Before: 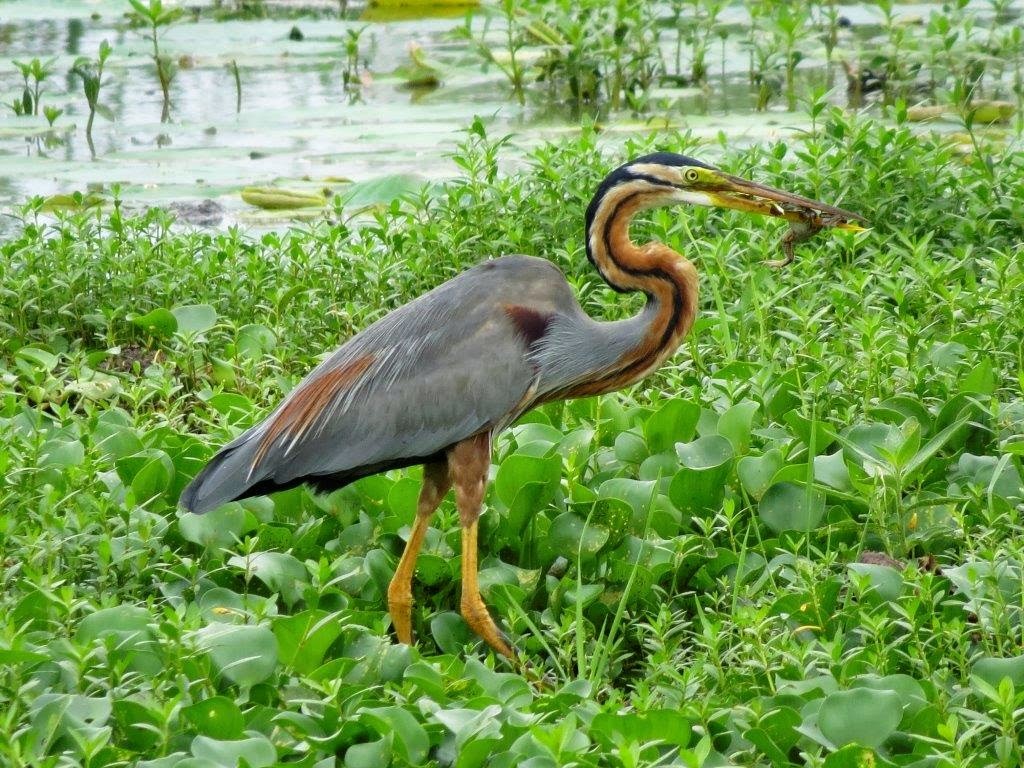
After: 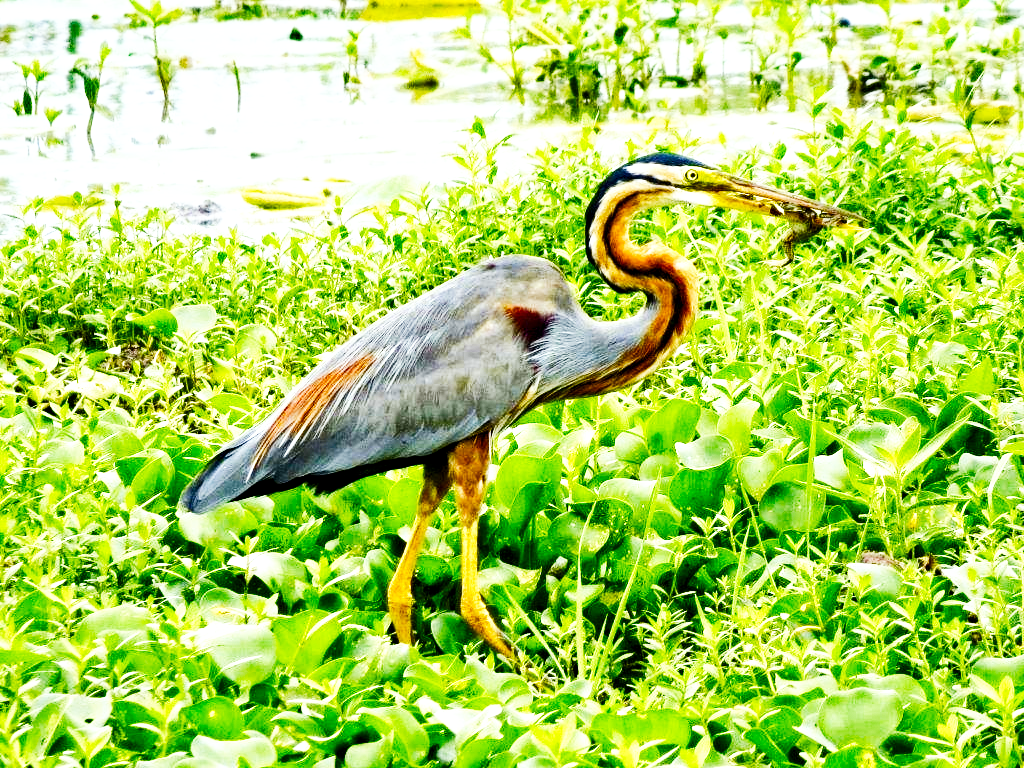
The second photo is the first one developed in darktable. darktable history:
base curve: curves: ch0 [(0, 0) (0.007, 0.004) (0.027, 0.03) (0.046, 0.07) (0.207, 0.54) (0.442, 0.872) (0.673, 0.972) (1, 1)], preserve colors none
haze removal: strength 0.29, distance 0.25, compatibility mode true, adaptive false
color balance rgb: perceptual saturation grading › global saturation 20%, perceptual saturation grading › highlights -25%, perceptual saturation grading › shadows 50%
tone curve: curves: ch0 [(0, 0) (0.227, 0.17) (0.766, 0.774) (1, 1)]; ch1 [(0, 0) (0.114, 0.127) (0.437, 0.452) (0.498, 0.495) (0.579, 0.576) (1, 1)]; ch2 [(0, 0) (0.233, 0.259) (0.493, 0.492) (0.568, 0.579) (1, 1)], color space Lab, independent channels, preserve colors none
tone equalizer: -8 EV -0.417 EV, -7 EV -0.389 EV, -6 EV -0.333 EV, -5 EV -0.222 EV, -3 EV 0.222 EV, -2 EV 0.333 EV, -1 EV 0.389 EV, +0 EV 0.417 EV, edges refinement/feathering 500, mask exposure compensation -1.57 EV, preserve details no
local contrast: highlights 100%, shadows 100%, detail 120%, midtone range 0.2
